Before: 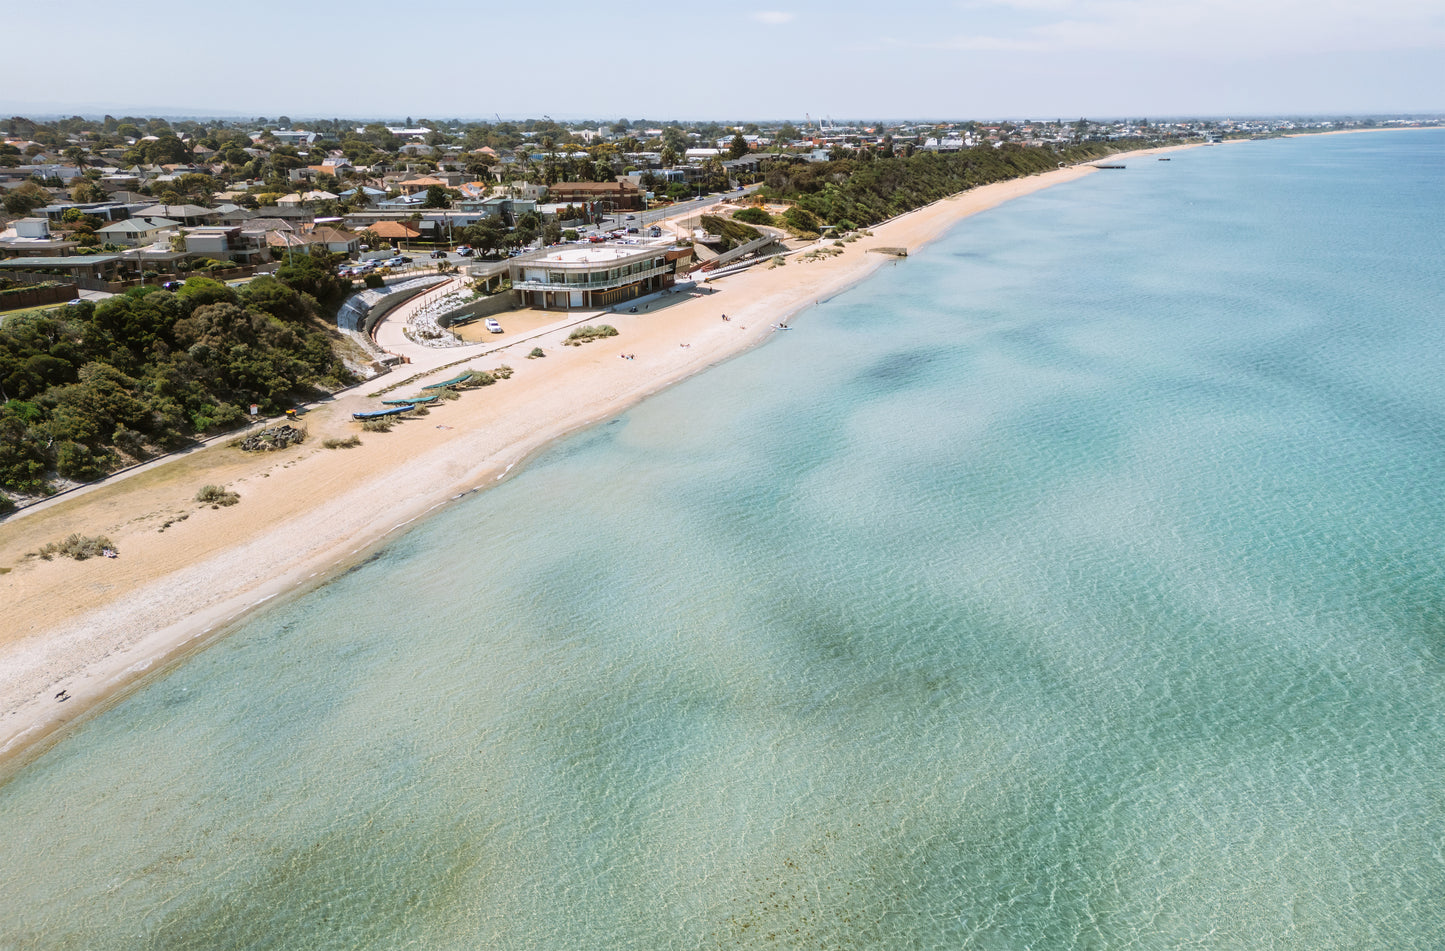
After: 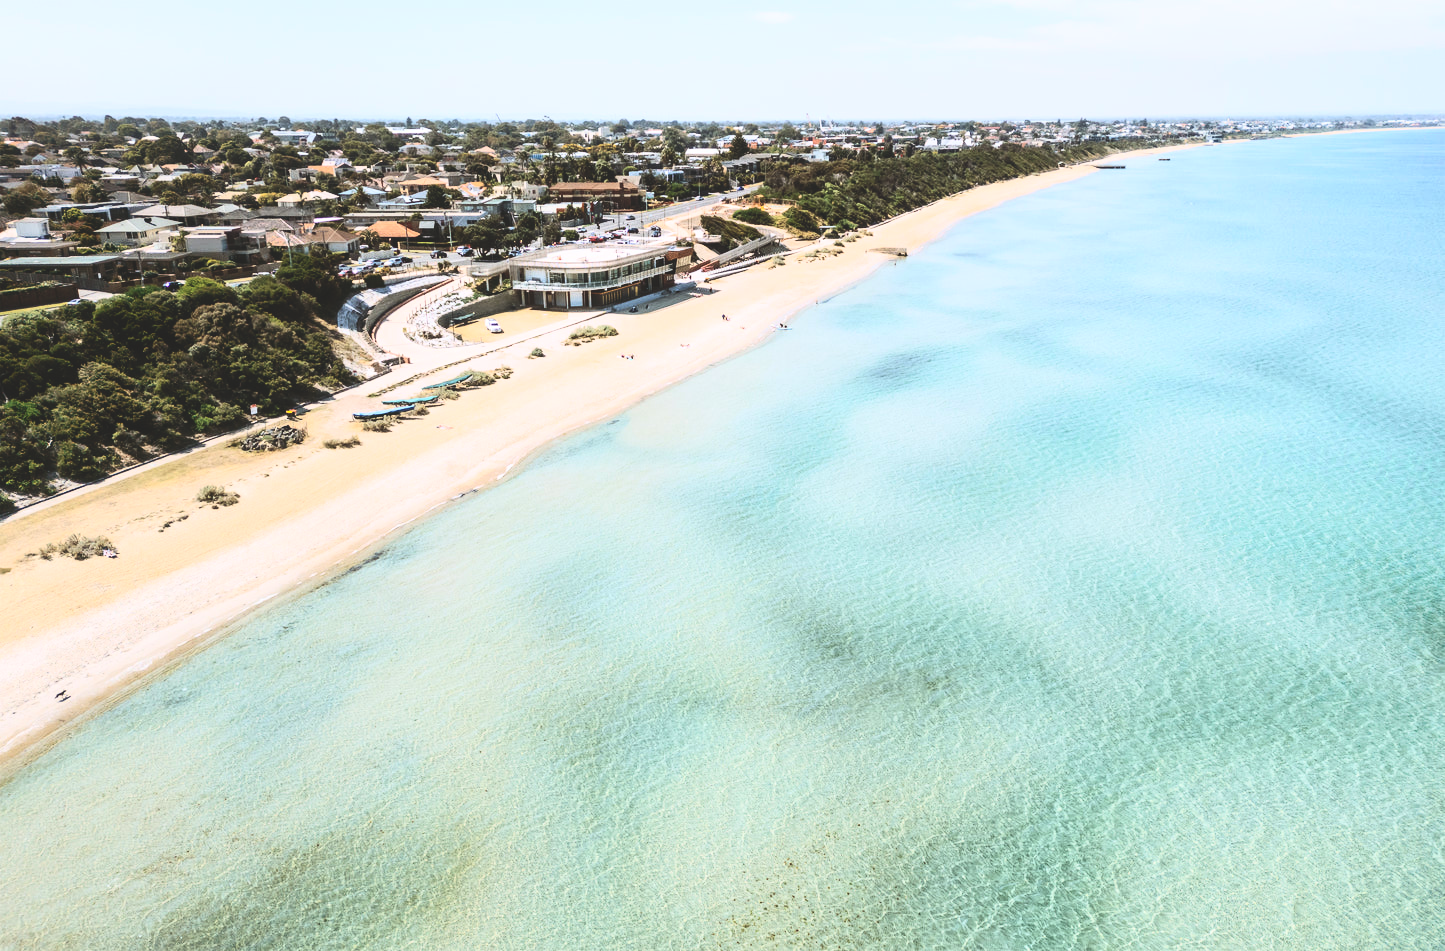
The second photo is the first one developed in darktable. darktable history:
exposure: black level correction -0.041, exposure 0.064 EV, compensate highlight preservation false
contrast brightness saturation: contrast 0.4, brightness 0.05, saturation 0.25
